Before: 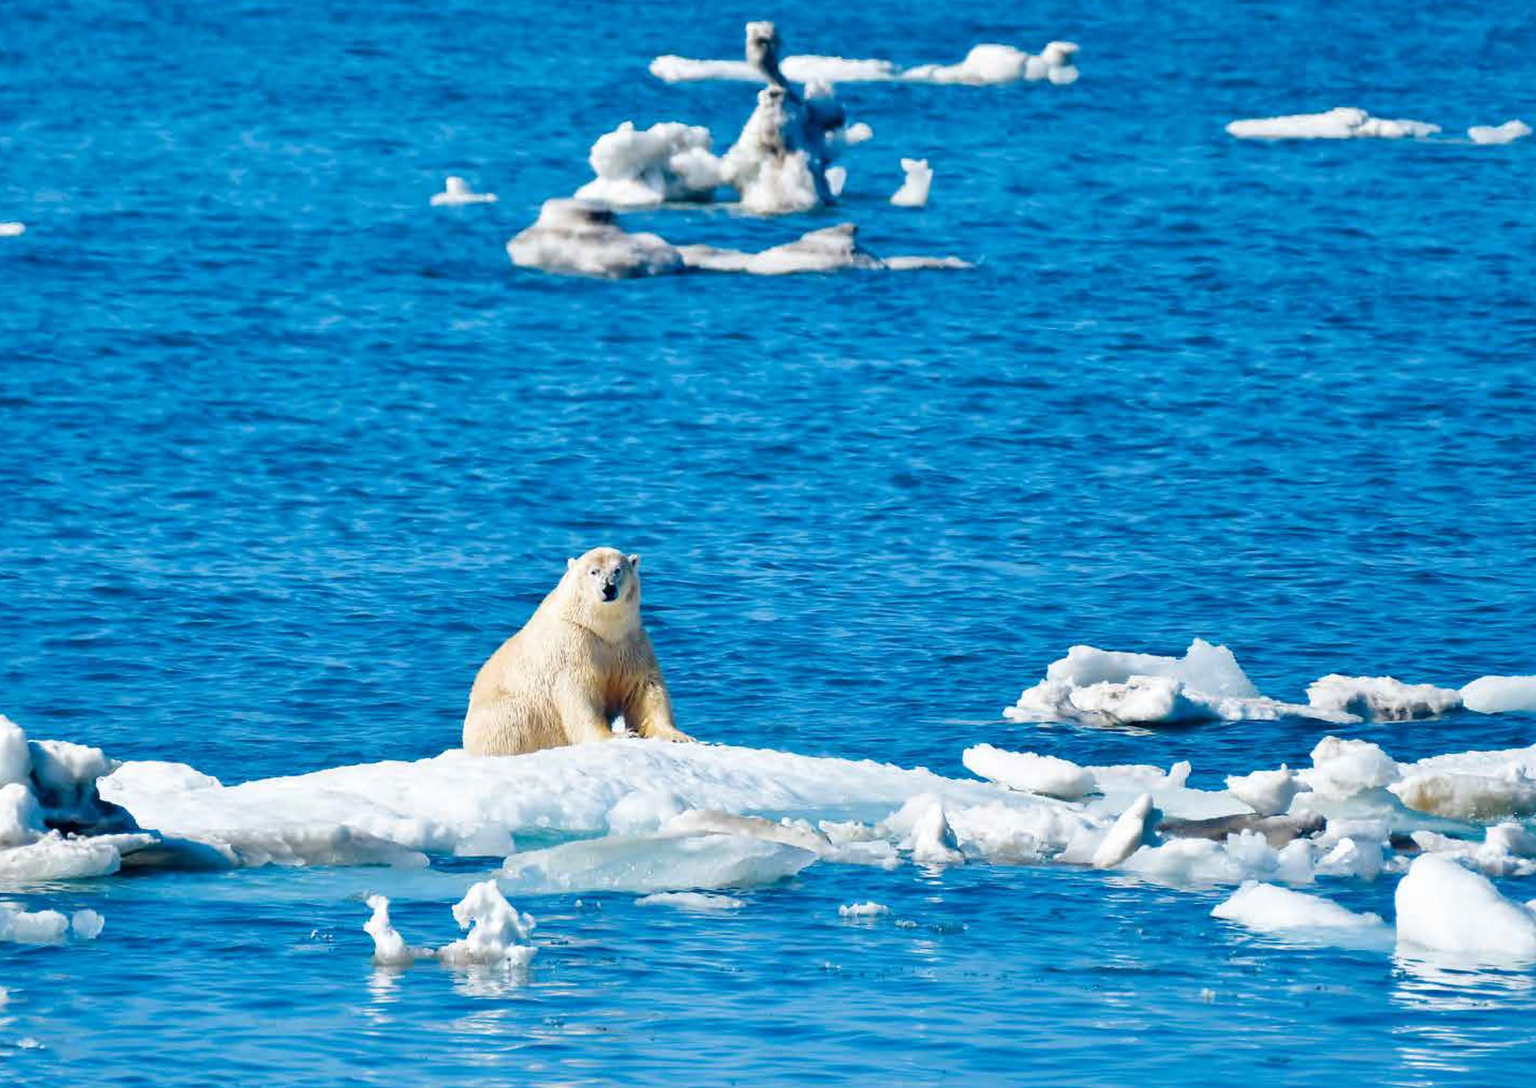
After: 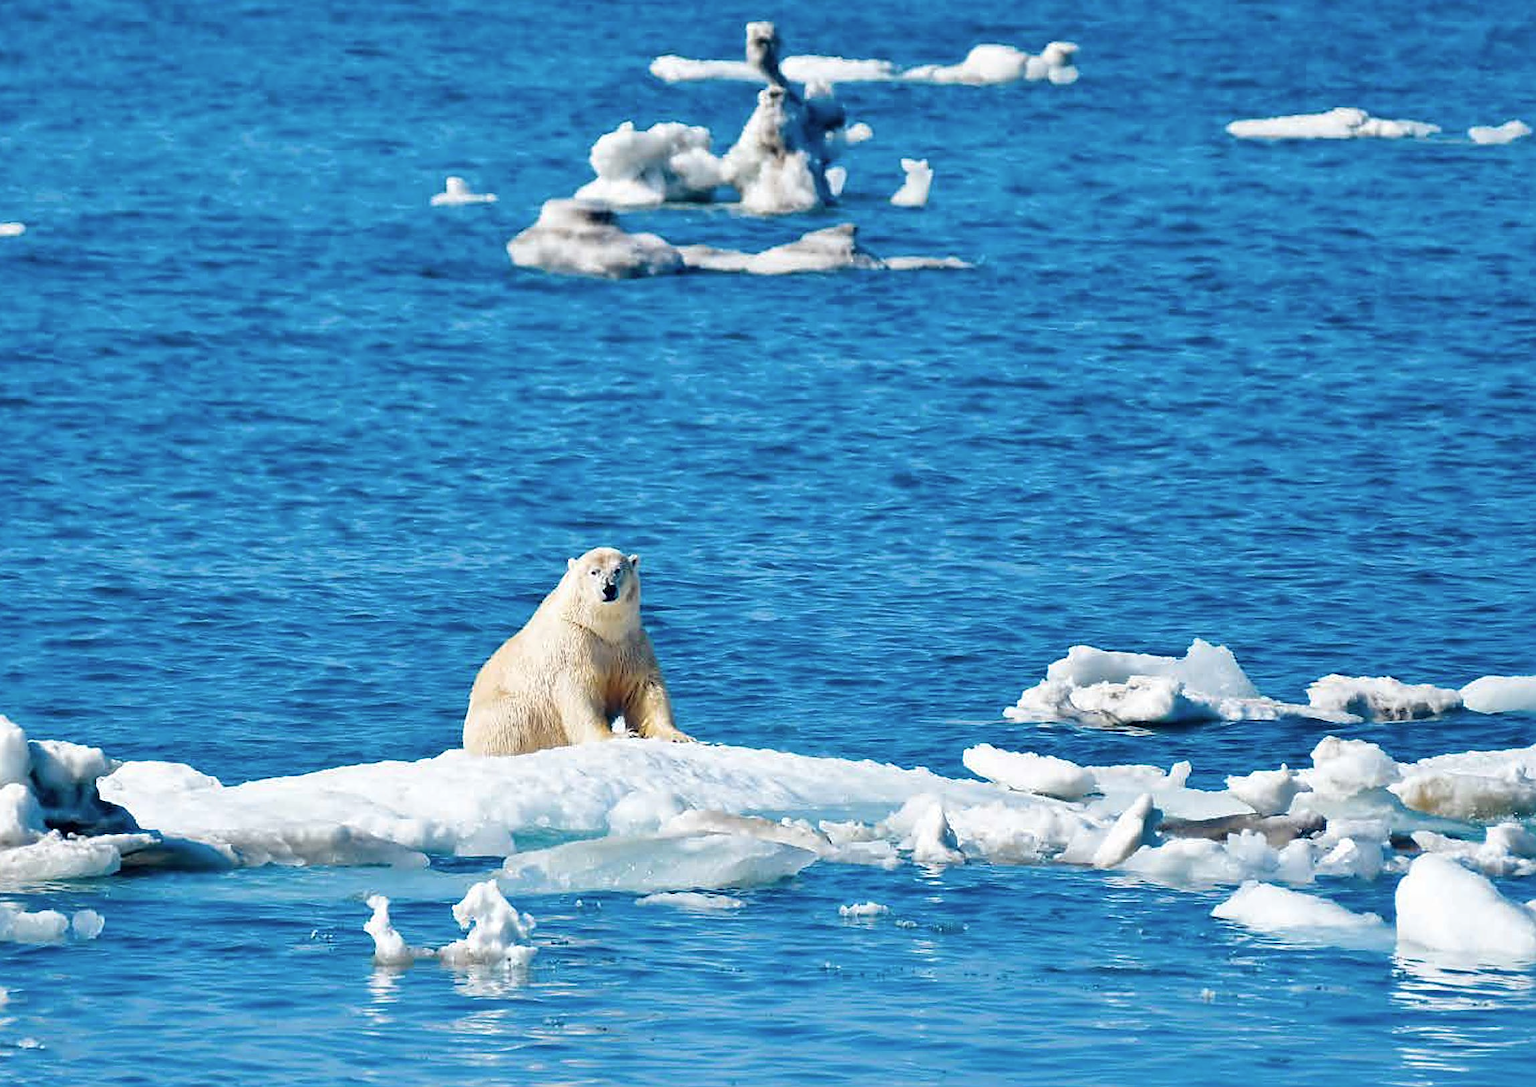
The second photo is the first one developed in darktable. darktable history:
sharpen: on, module defaults
contrast brightness saturation: saturation -0.096
